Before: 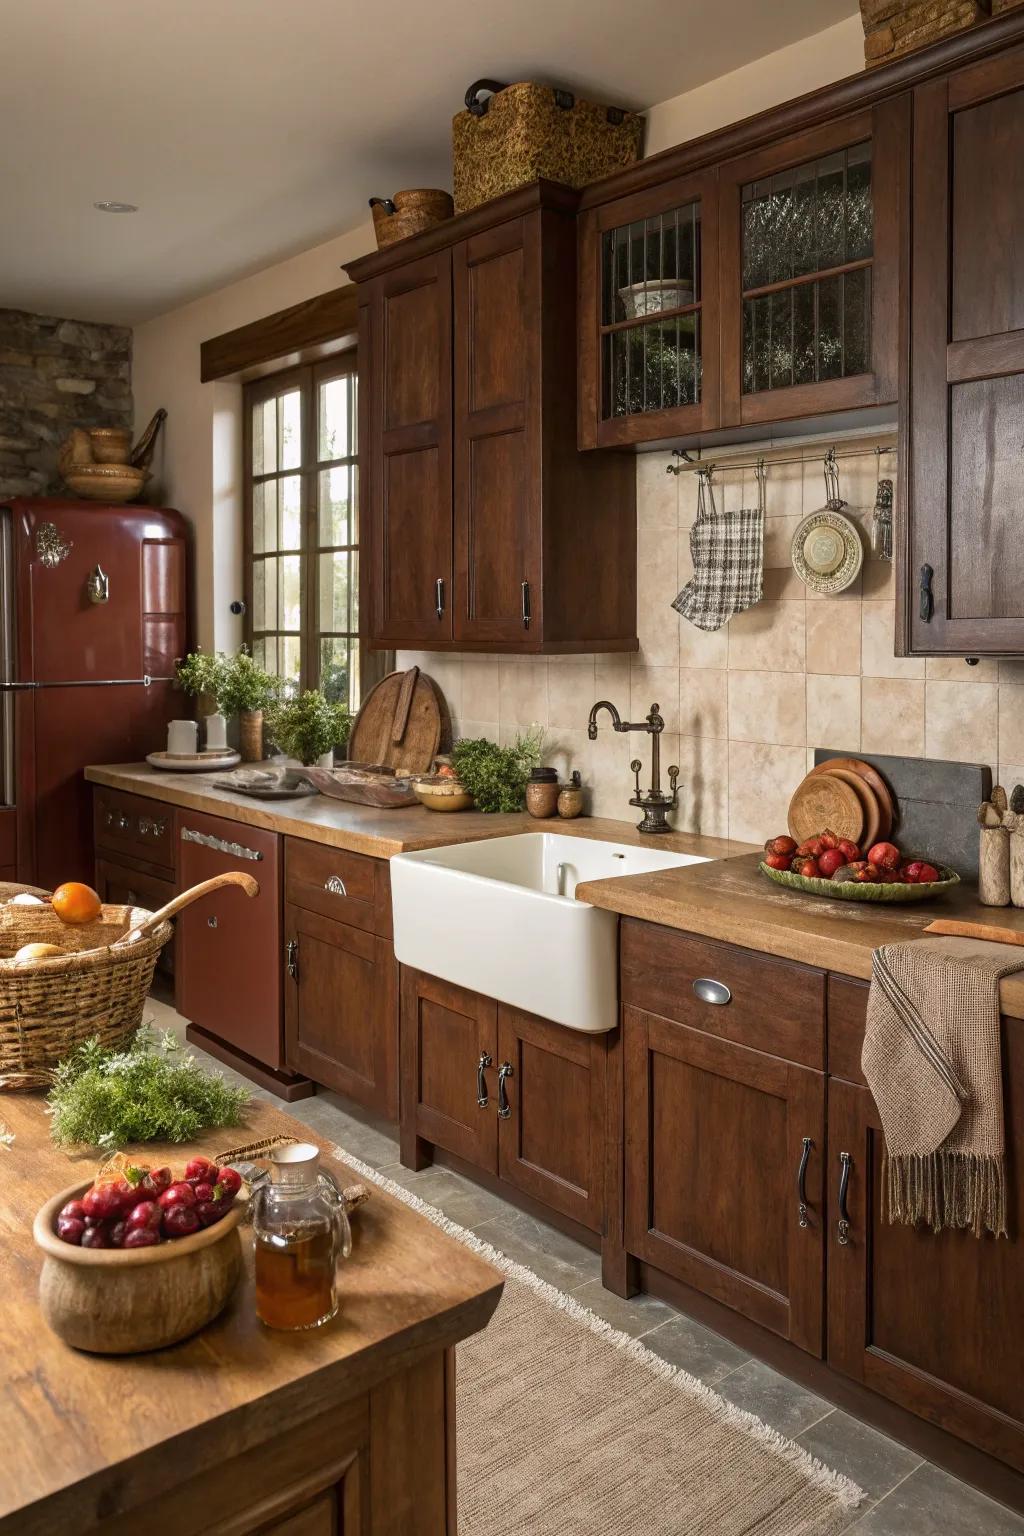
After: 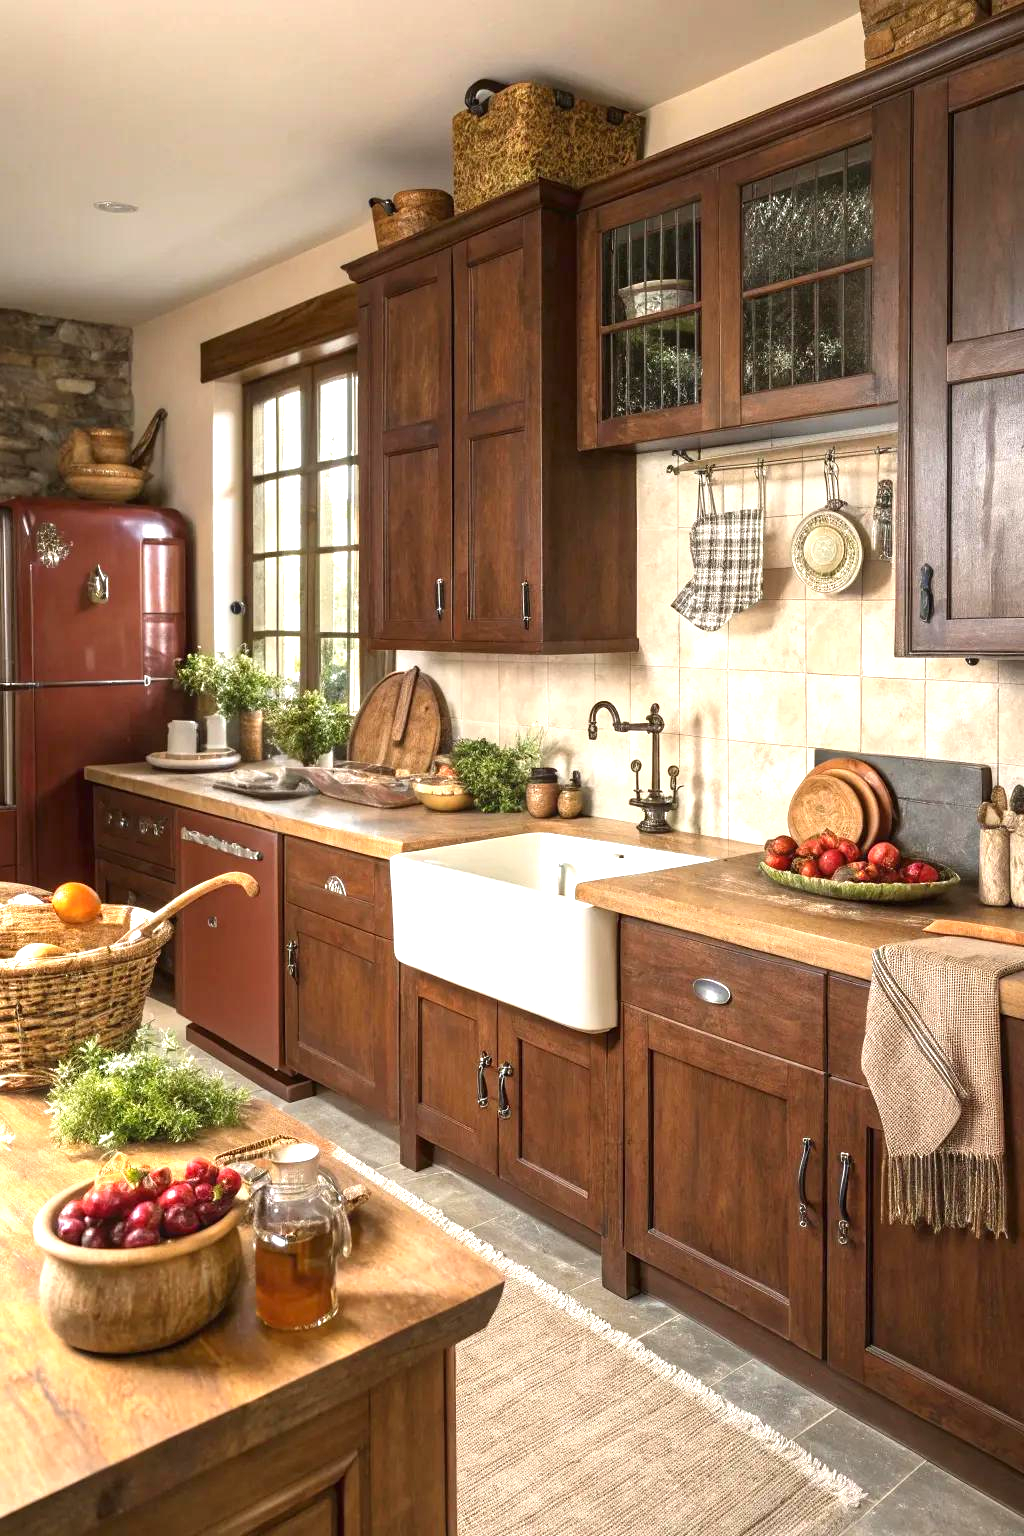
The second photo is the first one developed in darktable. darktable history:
exposure: black level correction 0, exposure 1.096 EV, compensate exposure bias true, compensate highlight preservation false
